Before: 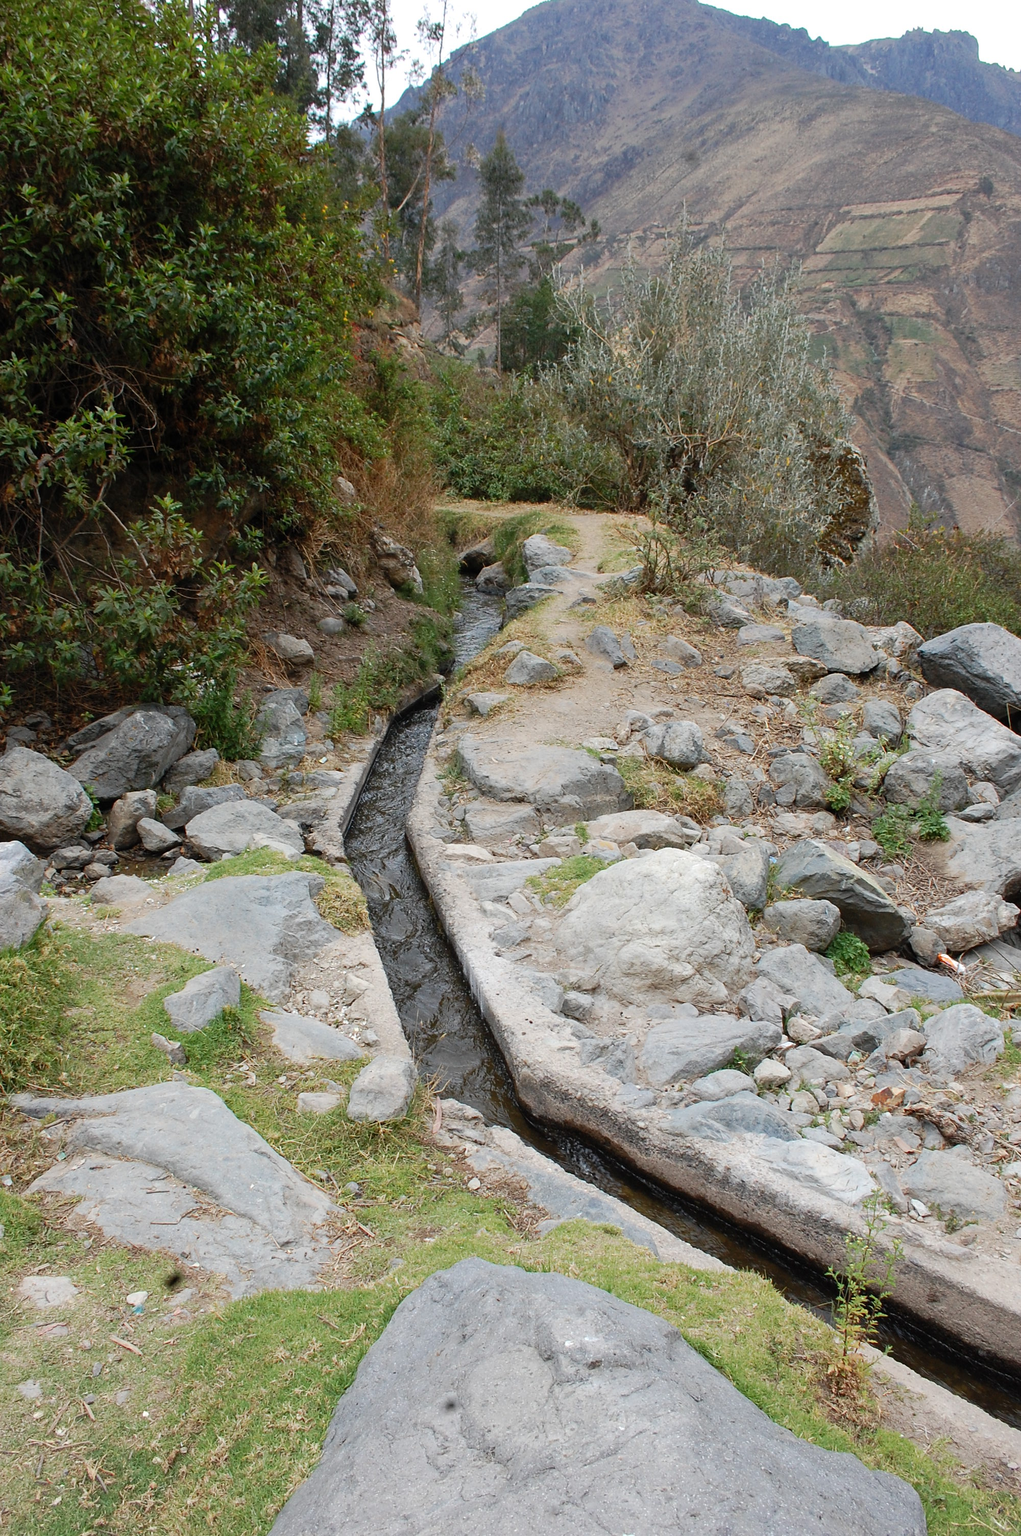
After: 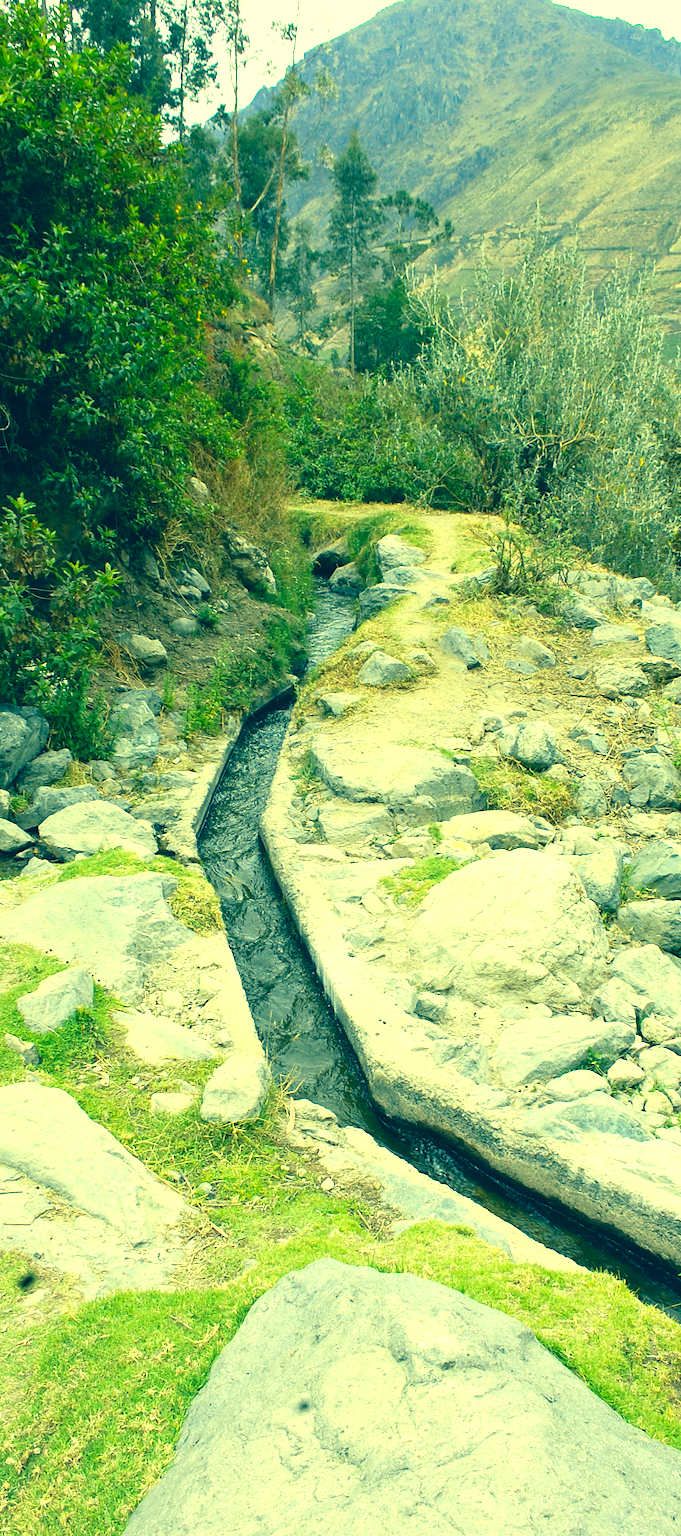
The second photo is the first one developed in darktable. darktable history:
exposure: black level correction 0, exposure 1 EV, compensate highlight preservation false
crop and rotate: left 14.443%, right 18.786%
color correction: highlights a* -15.76, highlights b* 39.8, shadows a* -39.32, shadows b* -25.75
